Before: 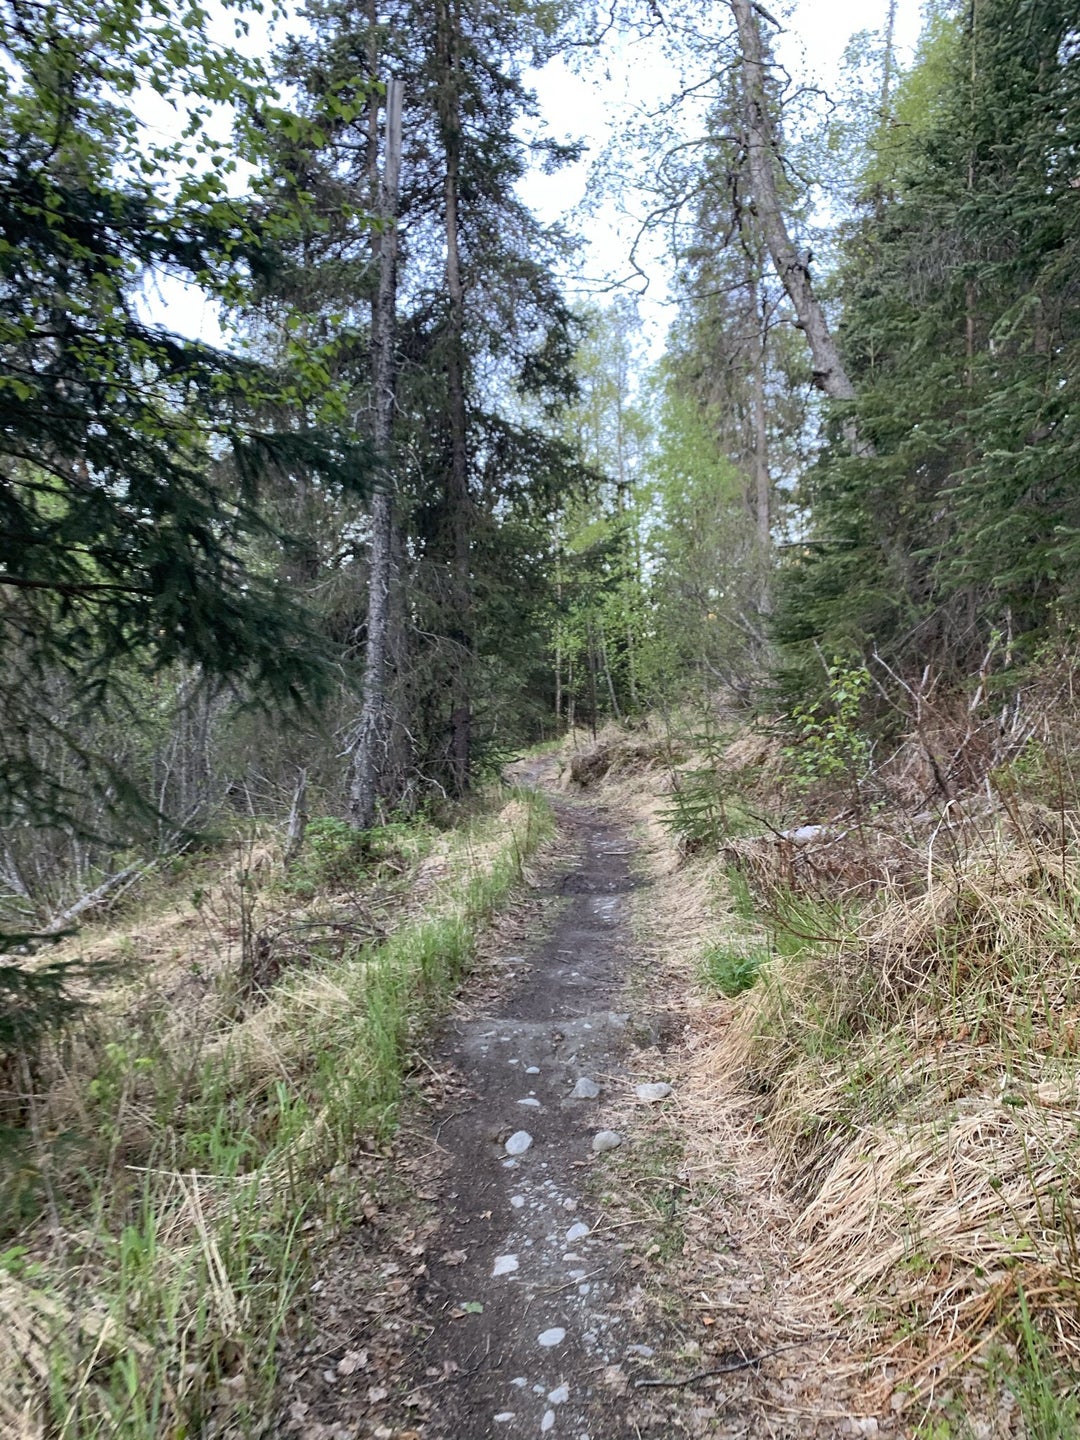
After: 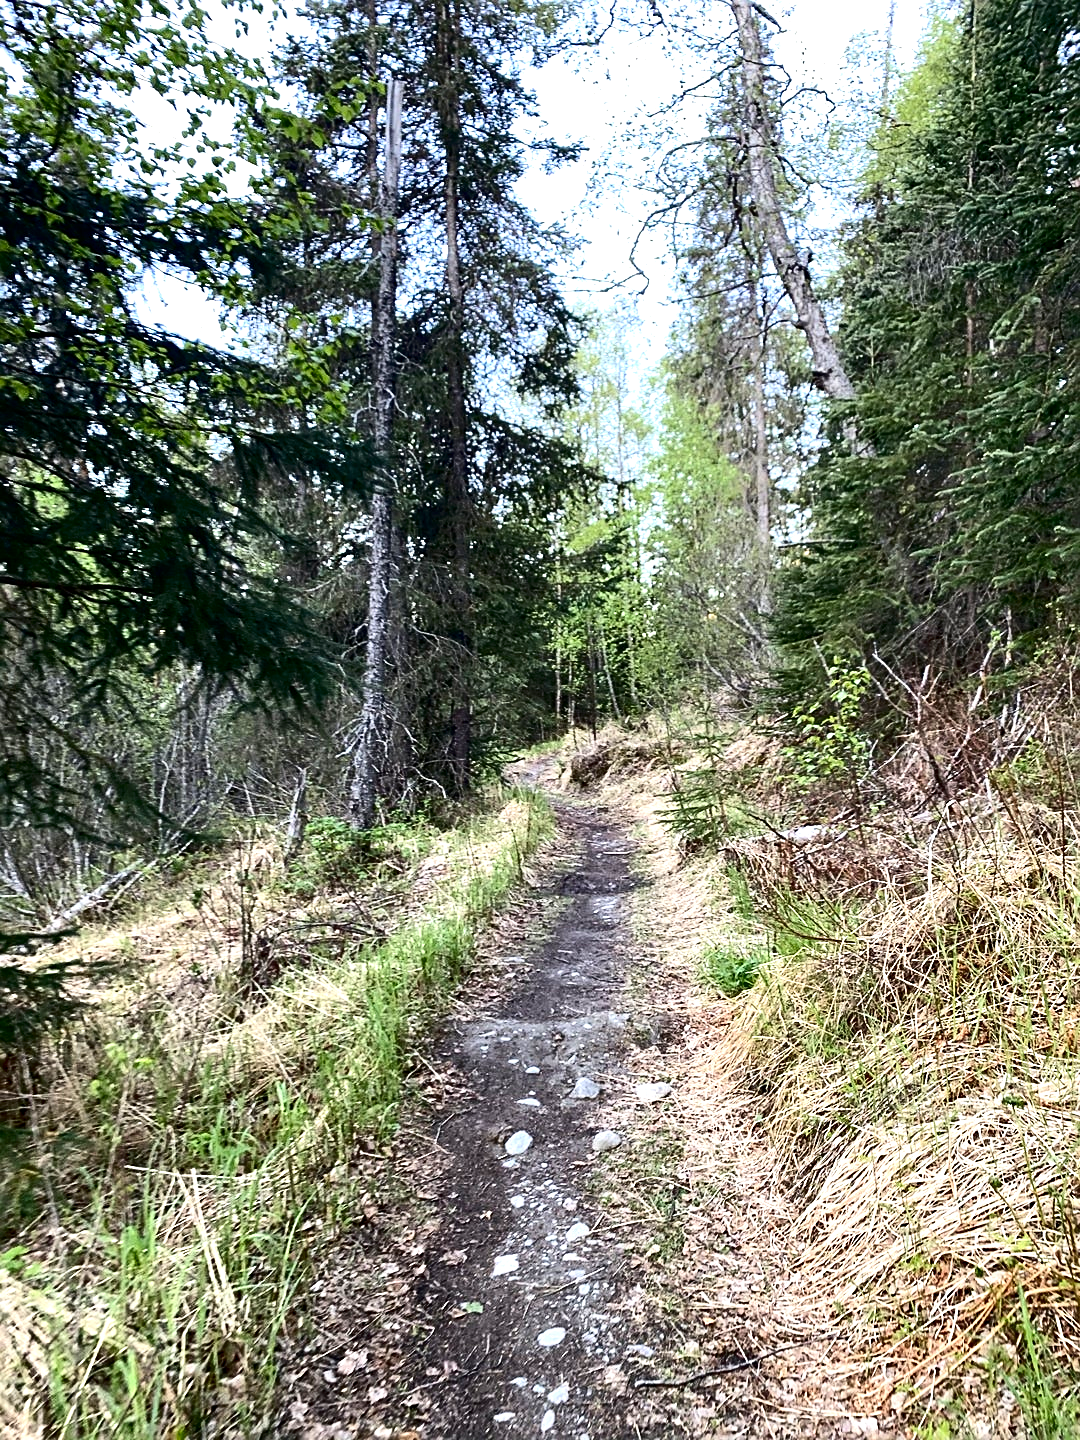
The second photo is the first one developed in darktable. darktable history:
contrast brightness saturation: contrast 0.22, brightness -0.19, saturation 0.24
color correction: saturation 0.98
exposure: exposure 0.77 EV, compensate highlight preservation false
sharpen: on, module defaults
color balance rgb: on, module defaults
